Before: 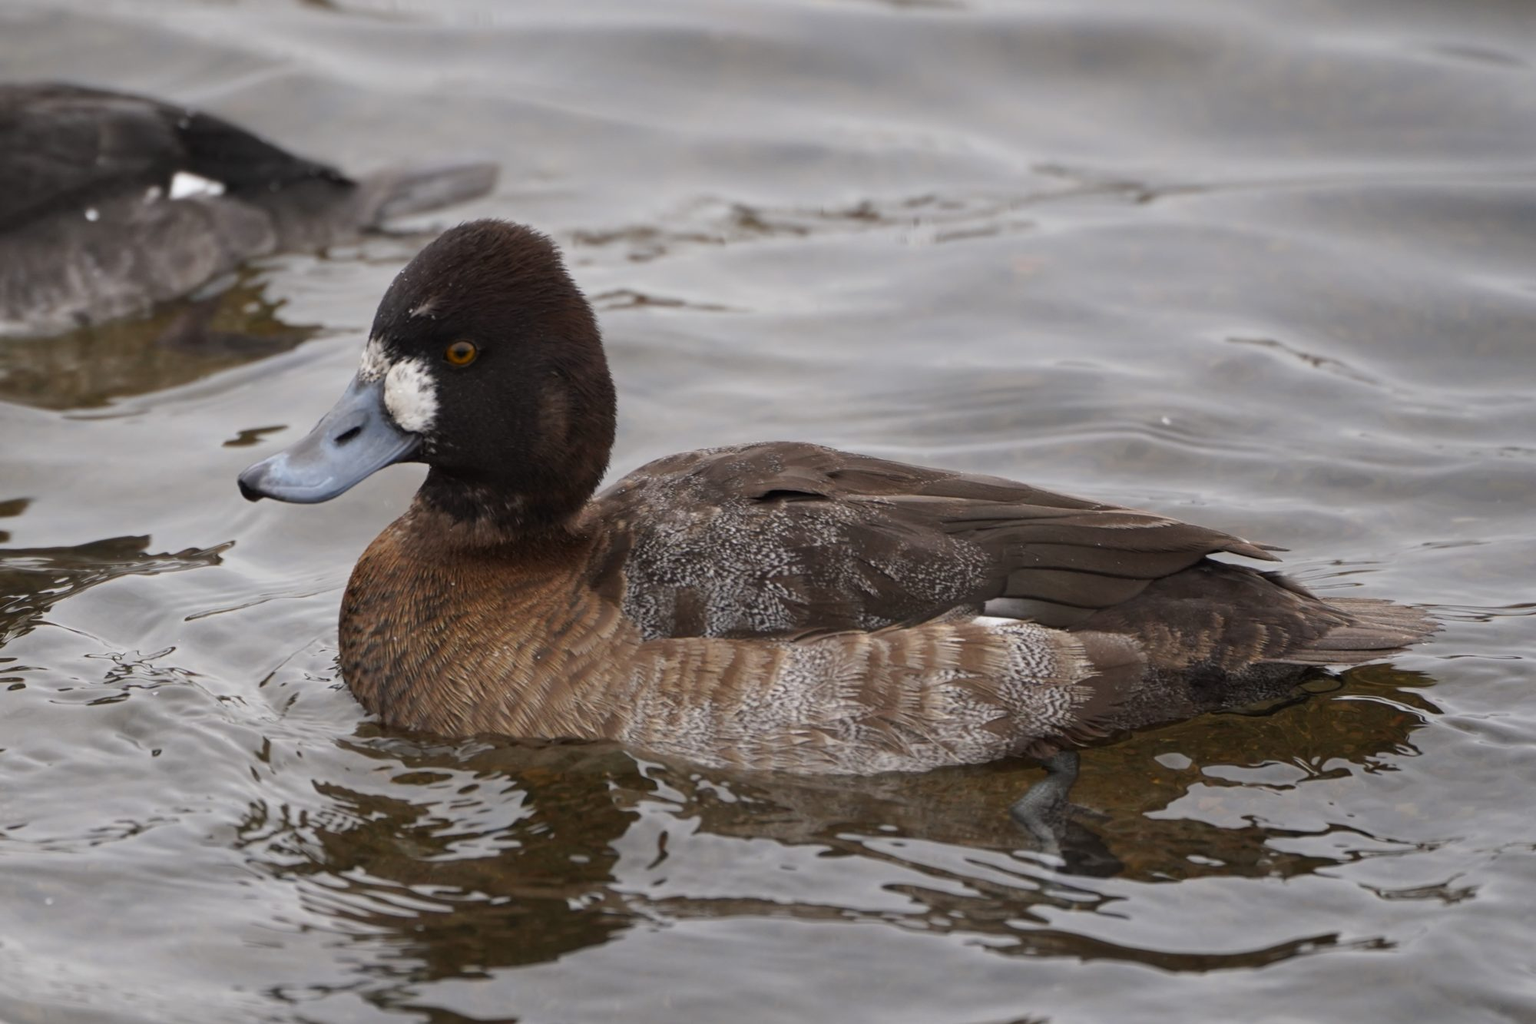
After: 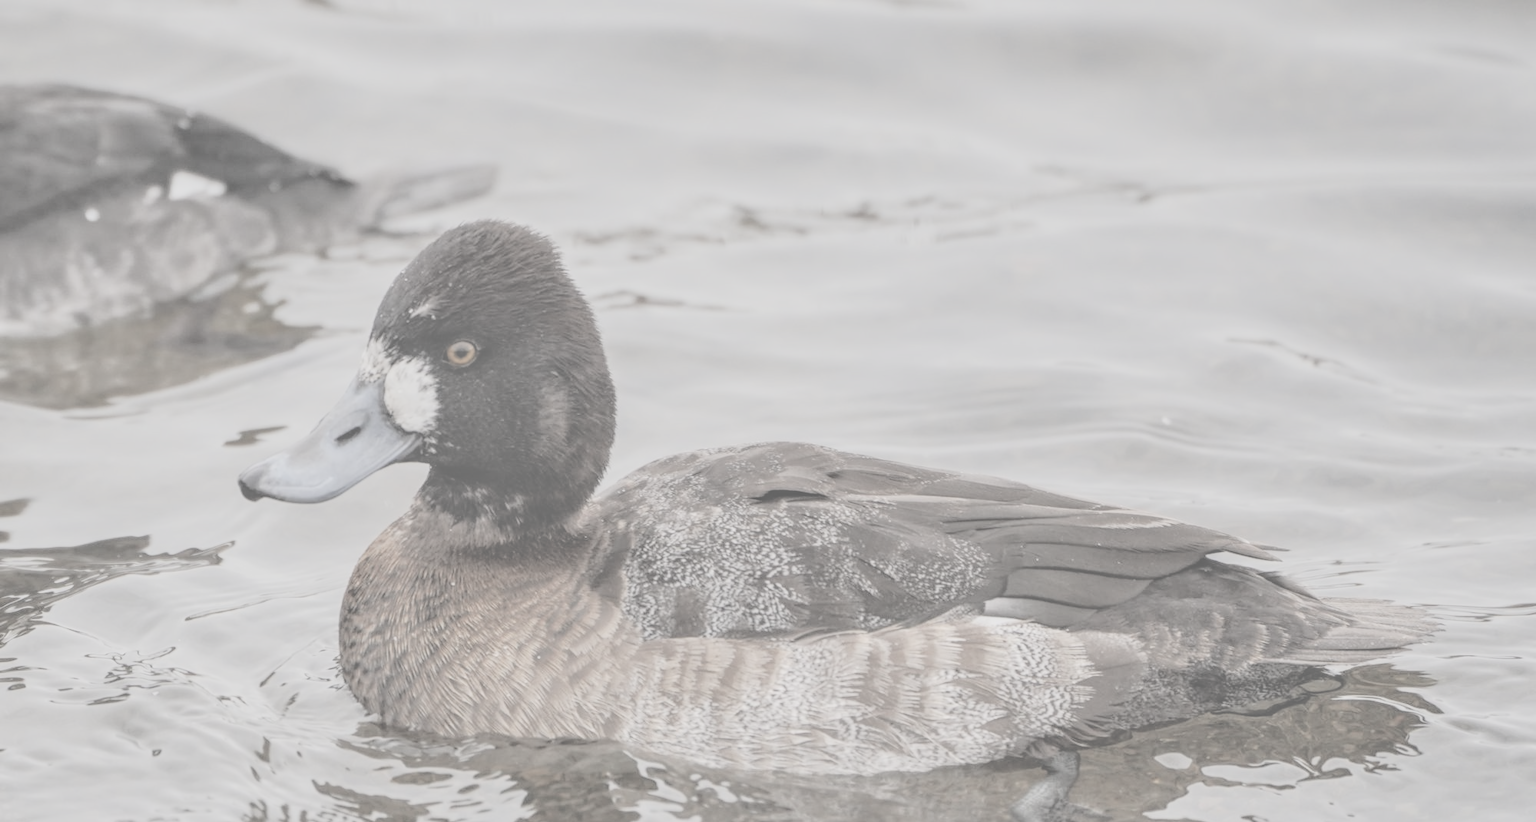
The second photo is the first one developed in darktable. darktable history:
crop: bottom 19.644%
shadows and highlights: shadows 37.27, highlights -28.18, soften with gaussian
exposure: black level correction 0, exposure 0.7 EV, compensate exposure bias true, compensate highlight preservation false
contrast brightness saturation: contrast -0.32, brightness 0.75, saturation -0.78
local contrast: highlights 66%, shadows 33%, detail 166%, midtone range 0.2
rotate and perspective: crop left 0, crop top 0
filmic rgb: black relative exposure -7.65 EV, white relative exposure 4.56 EV, hardness 3.61, color science v6 (2022)
